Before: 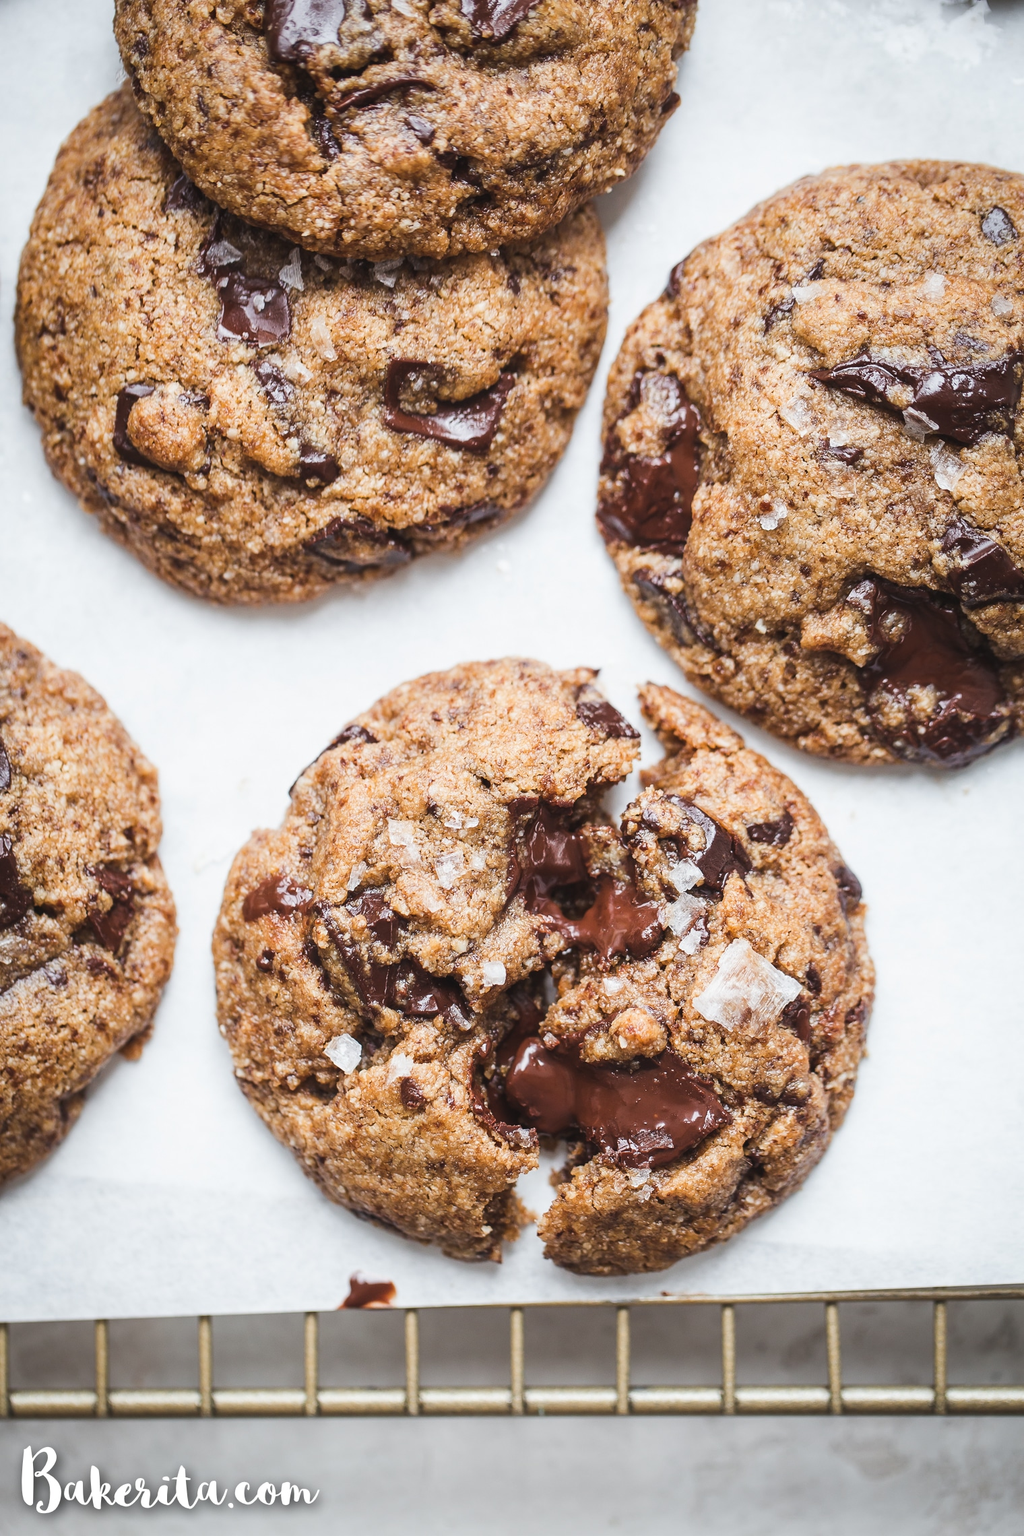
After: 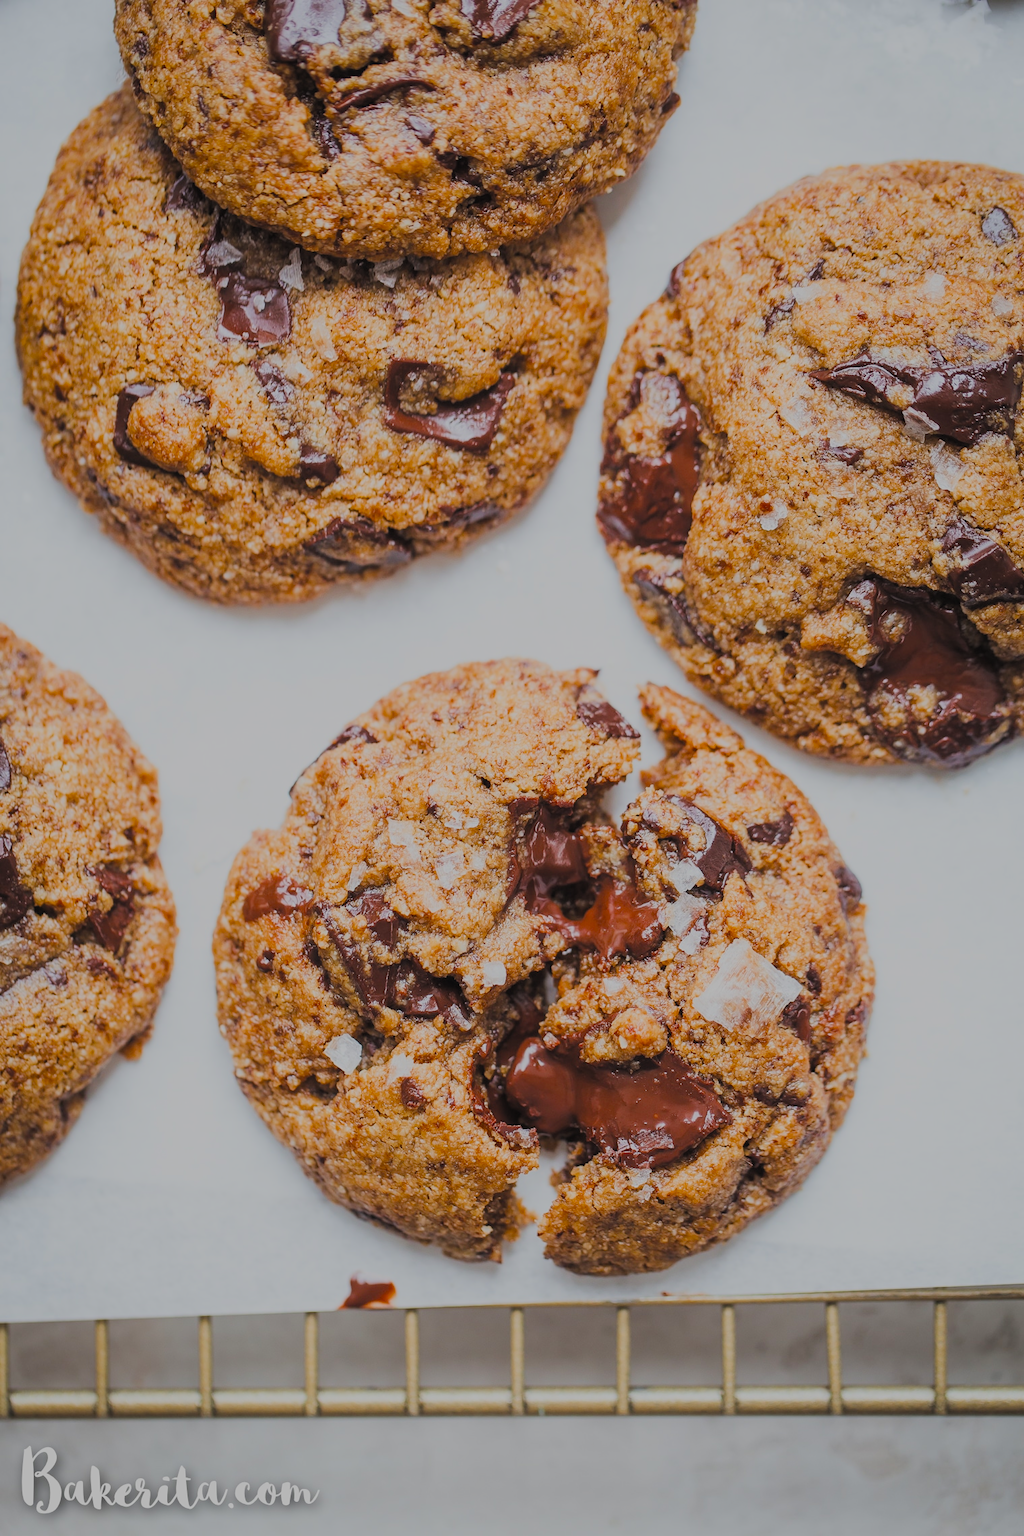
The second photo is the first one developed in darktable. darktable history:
filmic rgb: white relative exposure 8 EV, threshold 3 EV, hardness 2.44, latitude 10.07%, contrast 0.72, highlights saturation mix 10%, shadows ↔ highlights balance 1.38%, color science v4 (2020), enable highlight reconstruction true
white balance: red 1, blue 1
